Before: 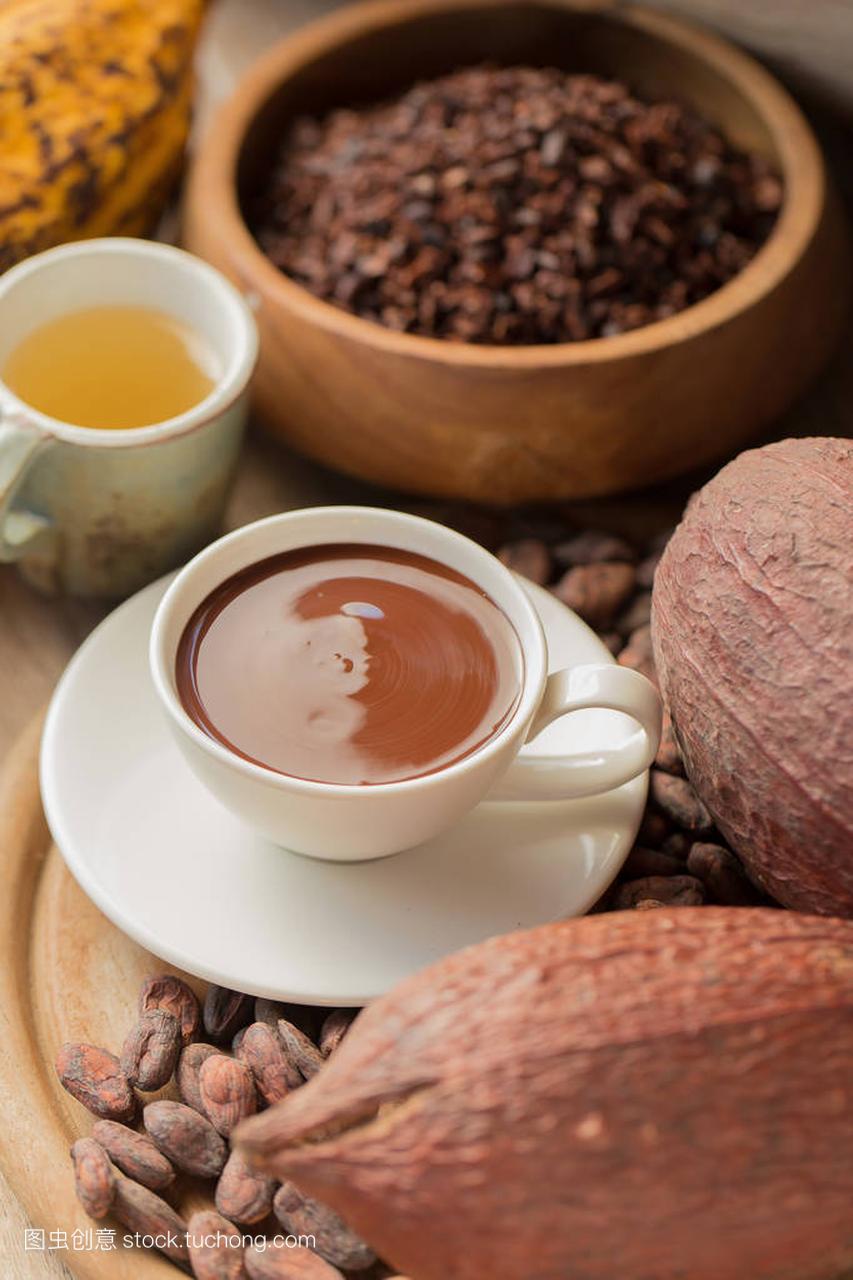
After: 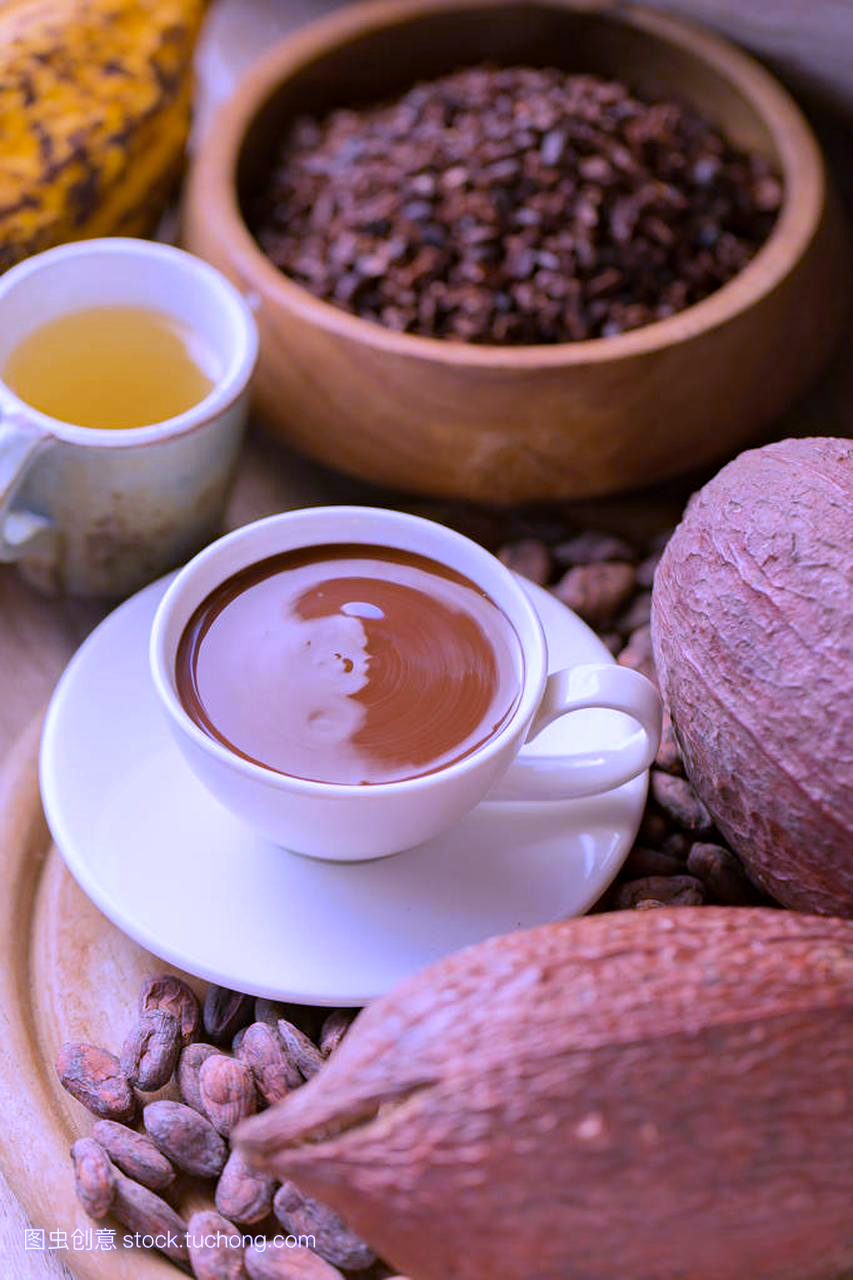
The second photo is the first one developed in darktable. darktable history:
haze removal: compatibility mode true, adaptive false
white balance: red 0.98, blue 1.61
